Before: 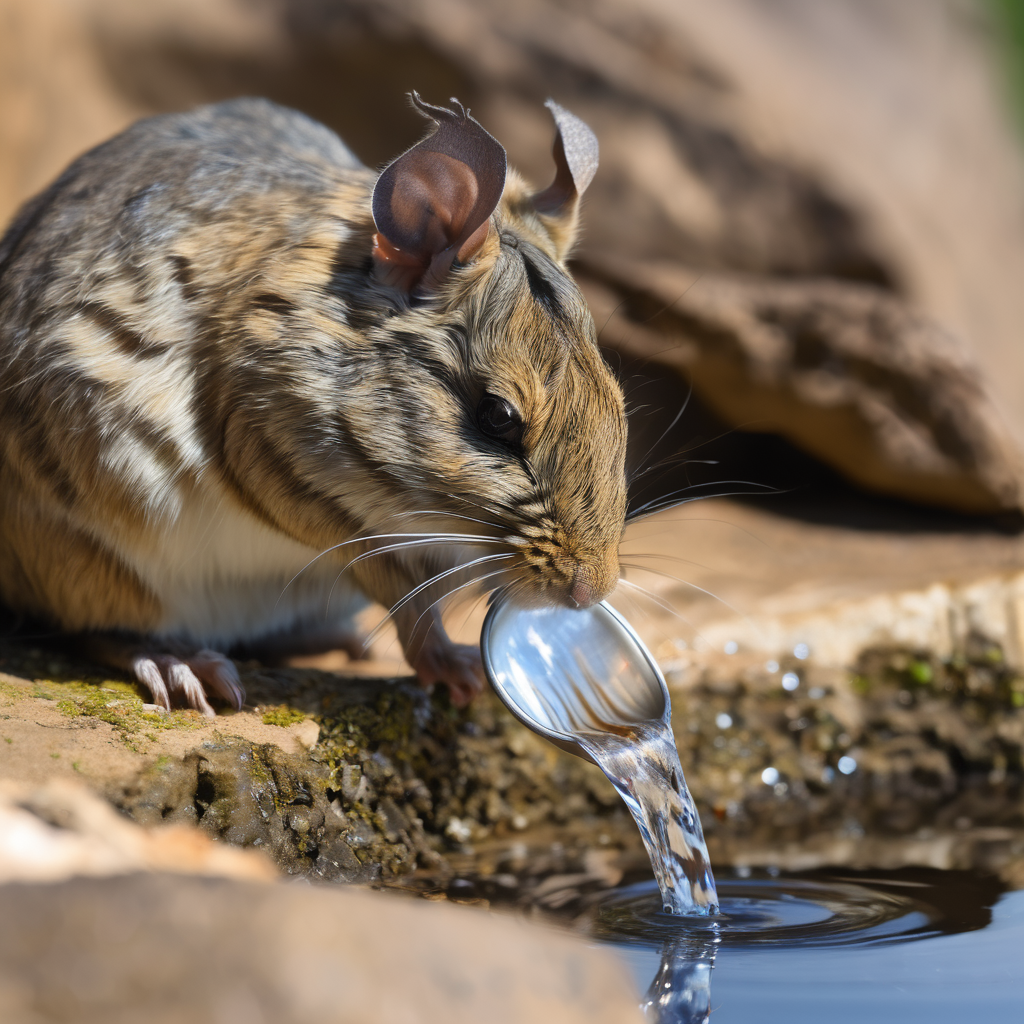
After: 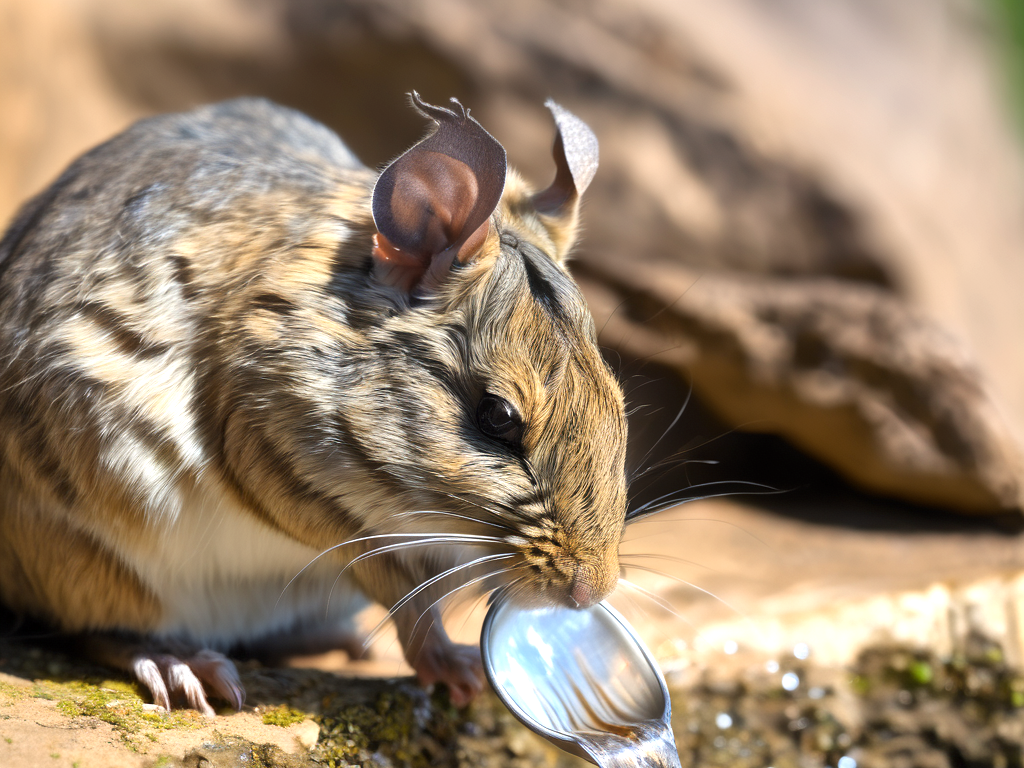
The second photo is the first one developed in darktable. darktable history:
exposure: black level correction 0.001, exposure 0.675 EV, compensate highlight preservation false
crop: bottom 24.967%
